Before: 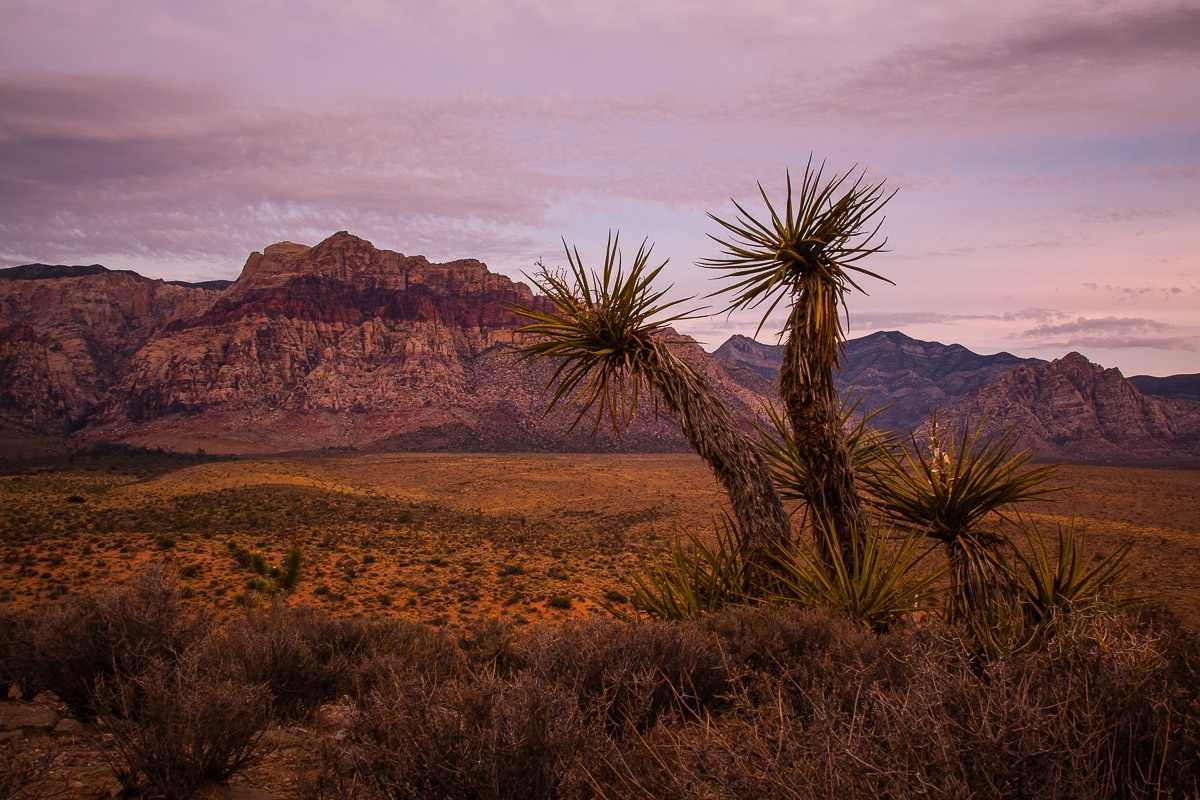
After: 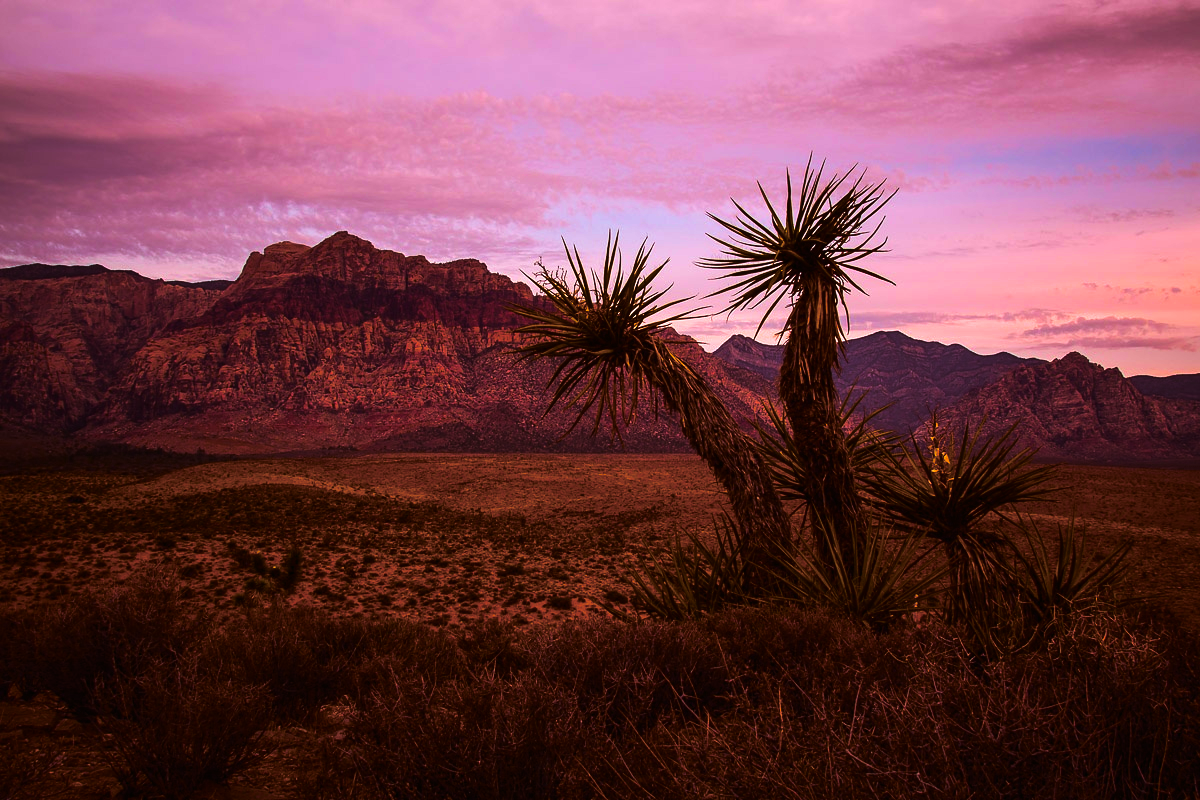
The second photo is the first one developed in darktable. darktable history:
exposure: black level correction -0.005, exposure 0.054 EV, compensate highlight preservation false
split-toning: shadows › saturation 0.41, highlights › saturation 0, compress 33.55%
color balance rgb: linear chroma grading › global chroma 42%, perceptual saturation grading › global saturation 42%, global vibrance 33%
contrast brightness saturation: brightness -0.2, saturation 0.08
tone equalizer: -8 EV -0.417 EV, -7 EV -0.389 EV, -6 EV -0.333 EV, -5 EV -0.222 EV, -3 EV 0.222 EV, -2 EV 0.333 EV, -1 EV 0.389 EV, +0 EV 0.417 EV, edges refinement/feathering 500, mask exposure compensation -1.57 EV, preserve details no
